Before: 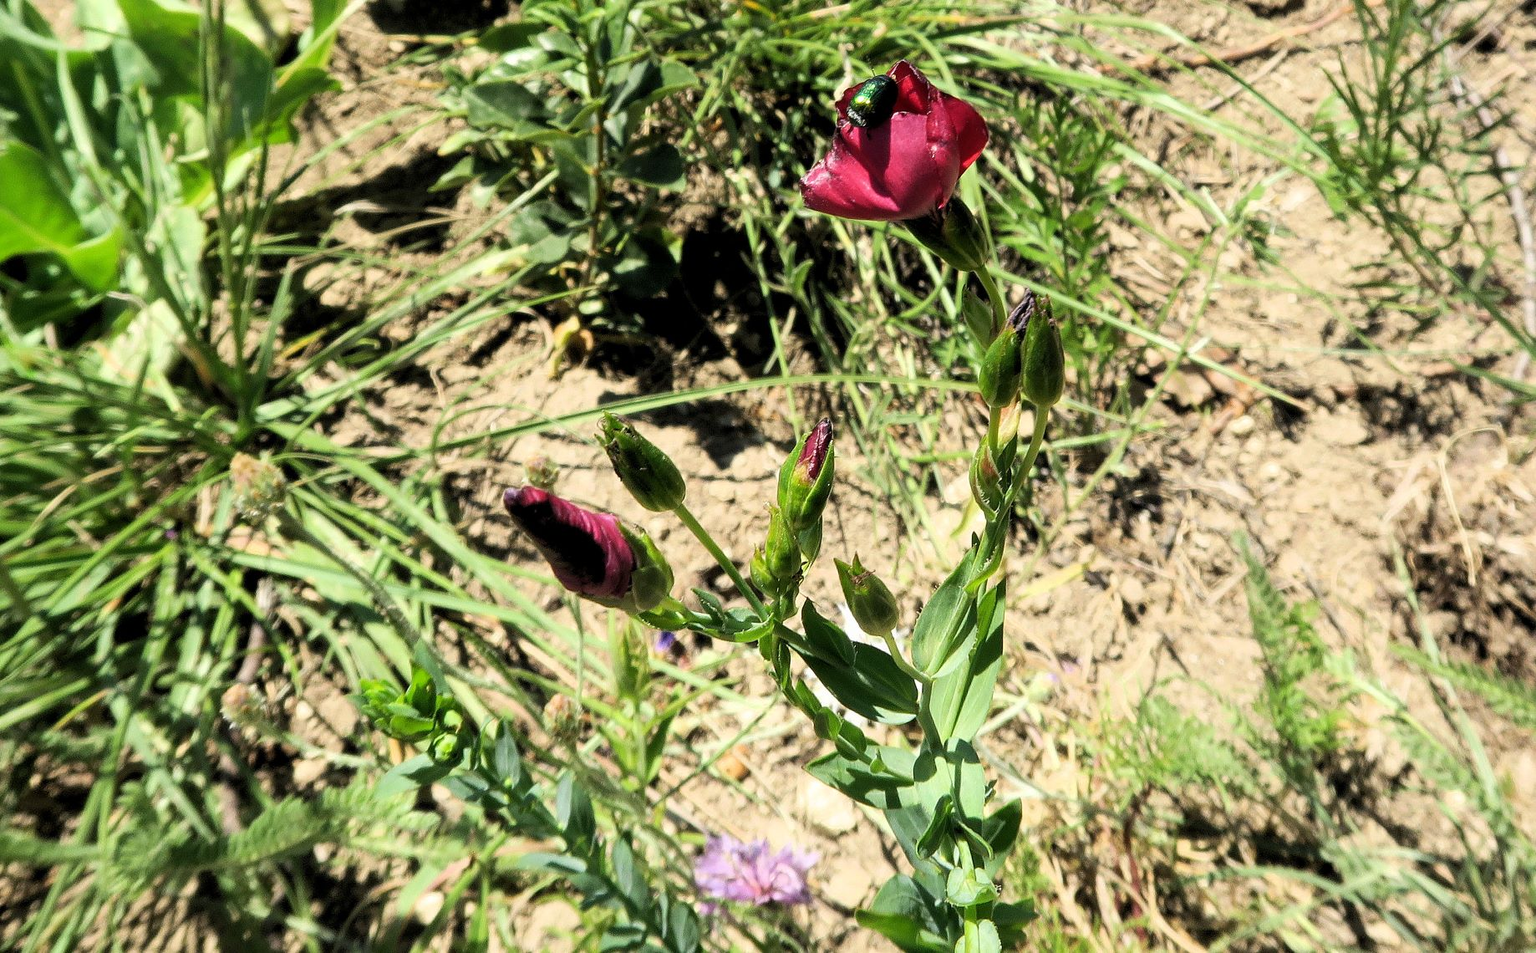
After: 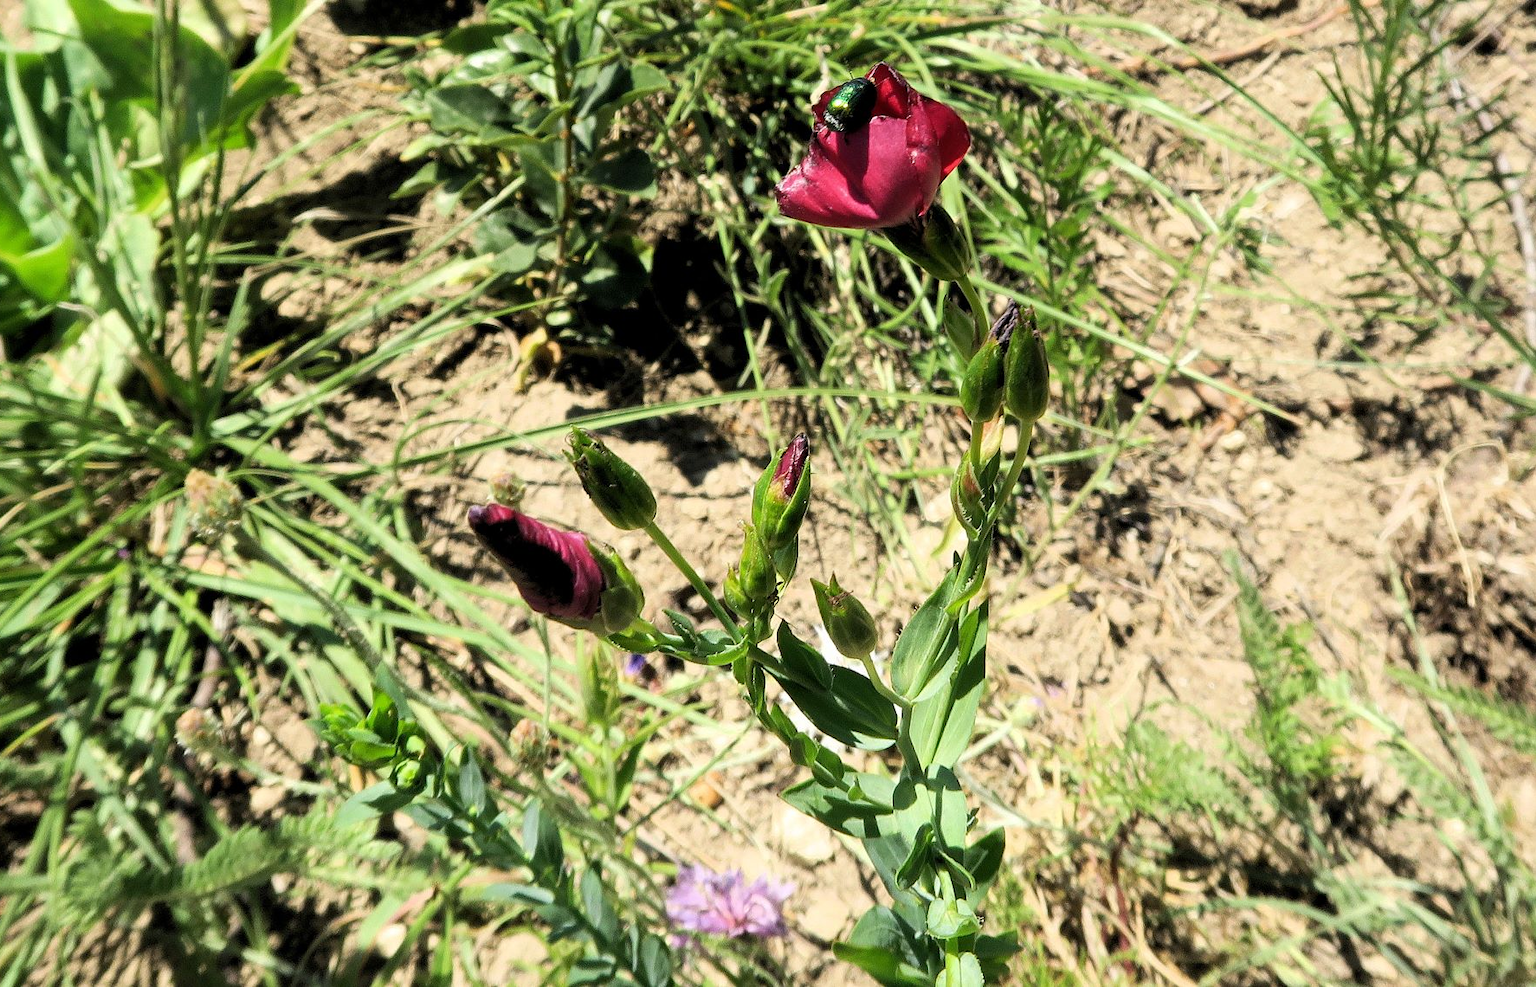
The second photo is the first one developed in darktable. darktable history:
crop and rotate: left 3.428%
